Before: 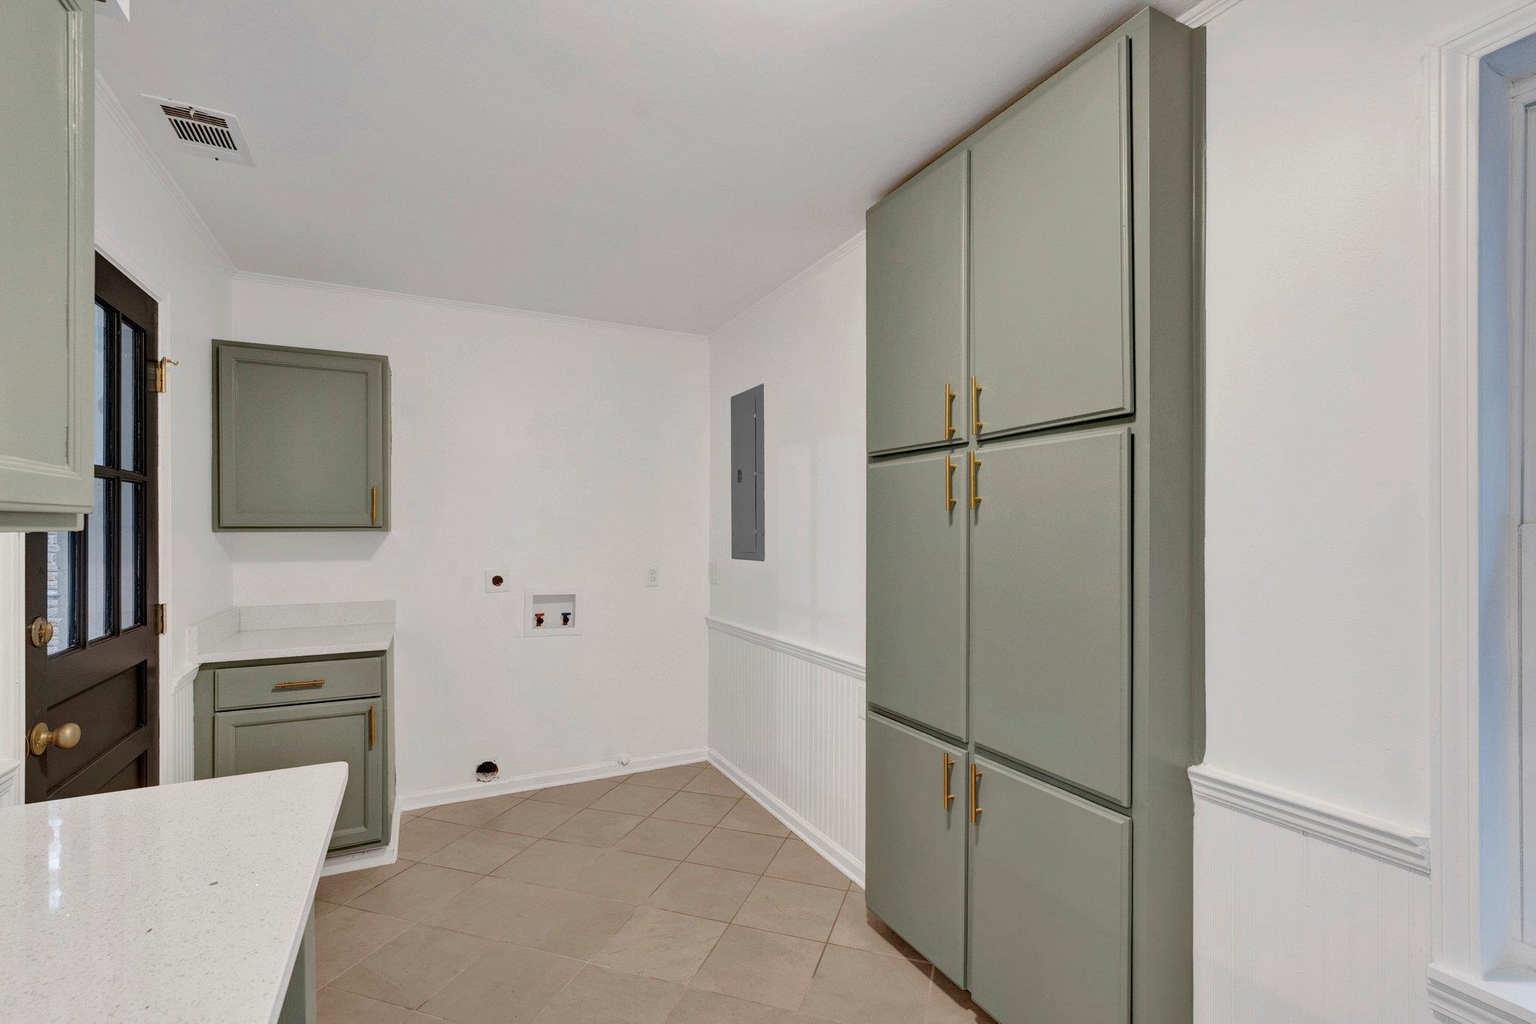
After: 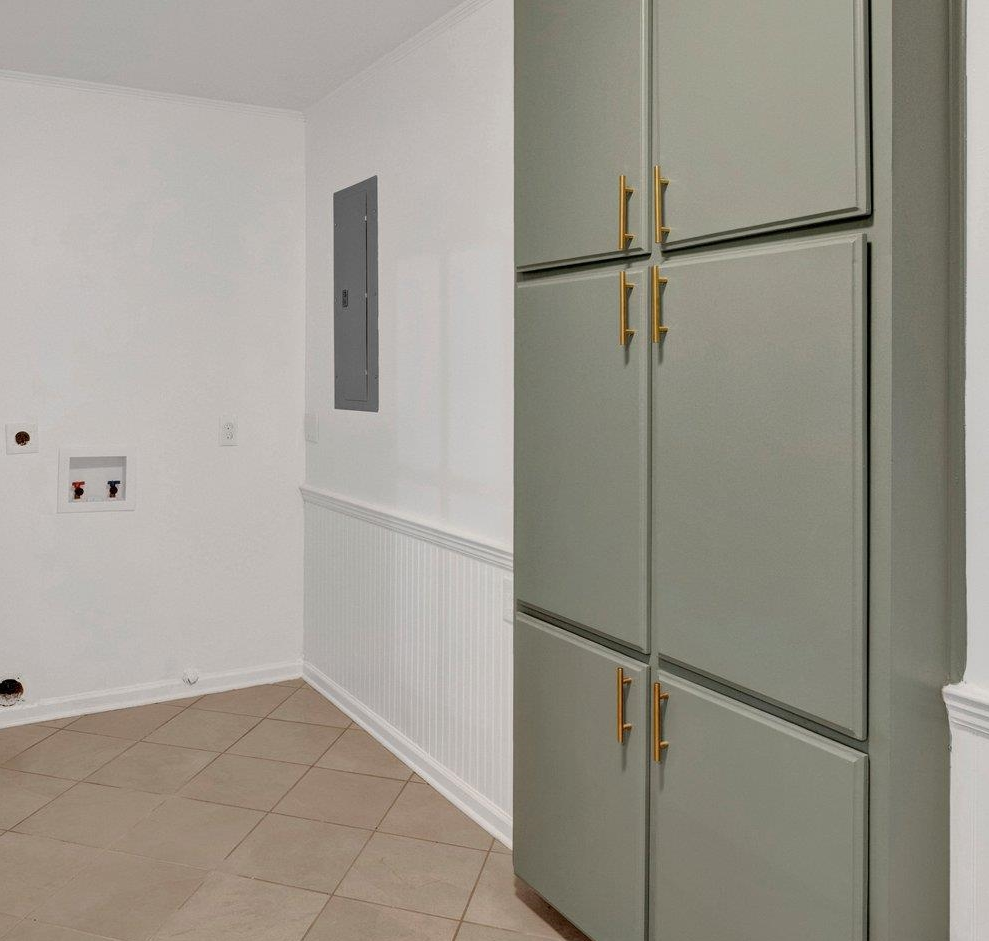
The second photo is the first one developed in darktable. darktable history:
crop: left 31.335%, top 24.63%, right 20.335%, bottom 6.385%
